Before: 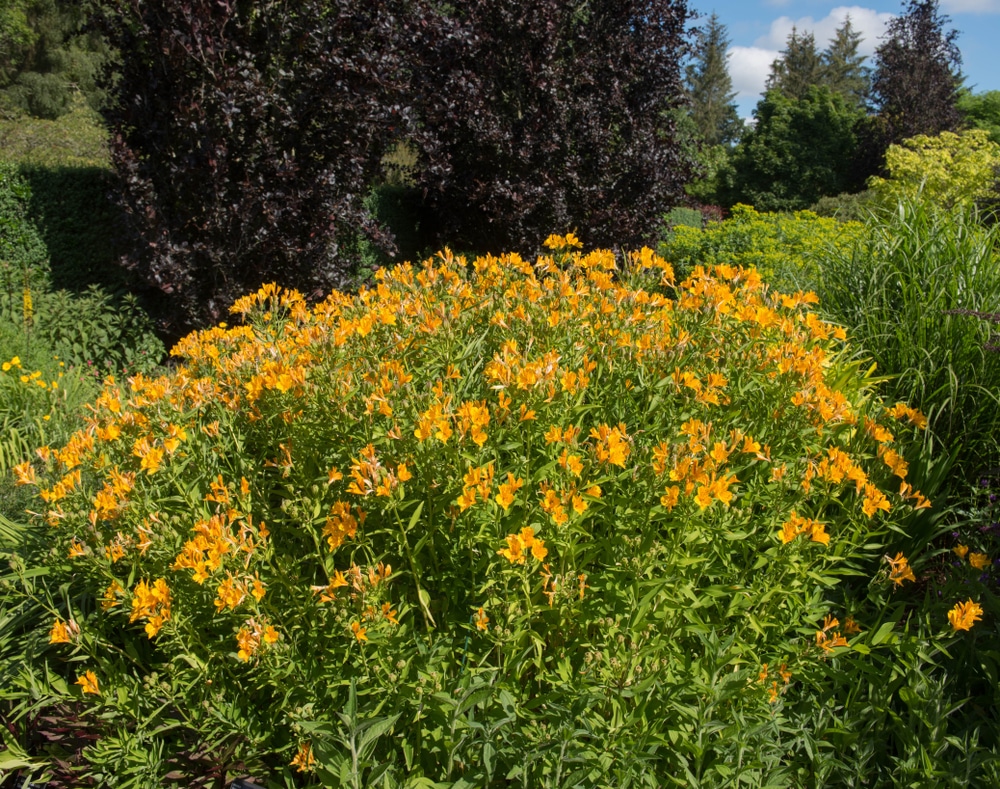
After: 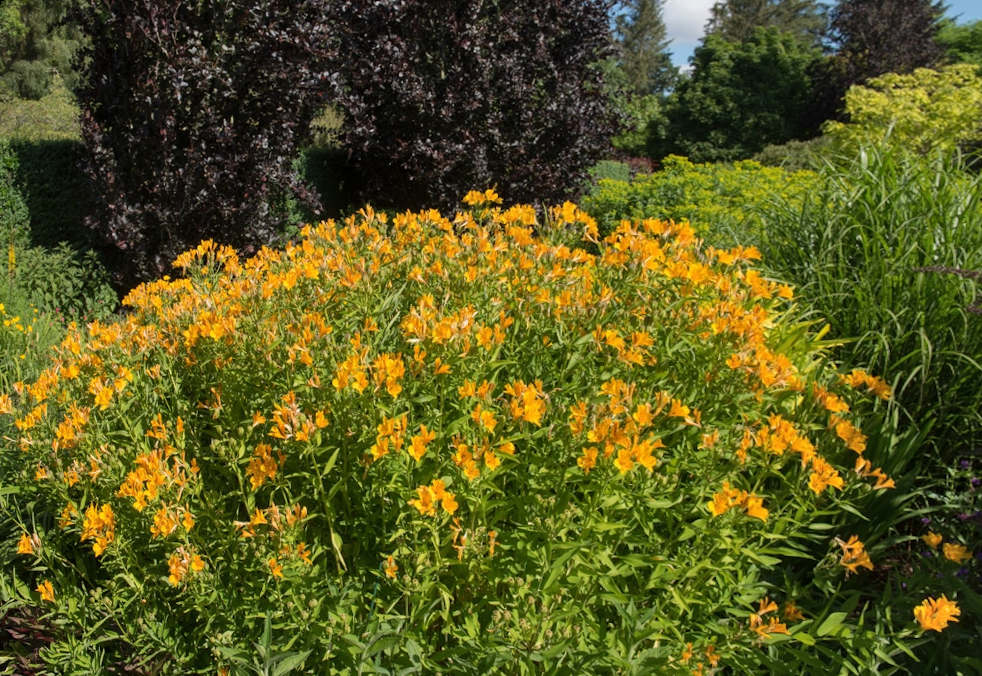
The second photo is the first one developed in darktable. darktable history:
shadows and highlights: shadows 37.27, highlights -28.18, soften with gaussian
rotate and perspective: rotation 1.69°, lens shift (vertical) -0.023, lens shift (horizontal) -0.291, crop left 0.025, crop right 0.988, crop top 0.092, crop bottom 0.842
